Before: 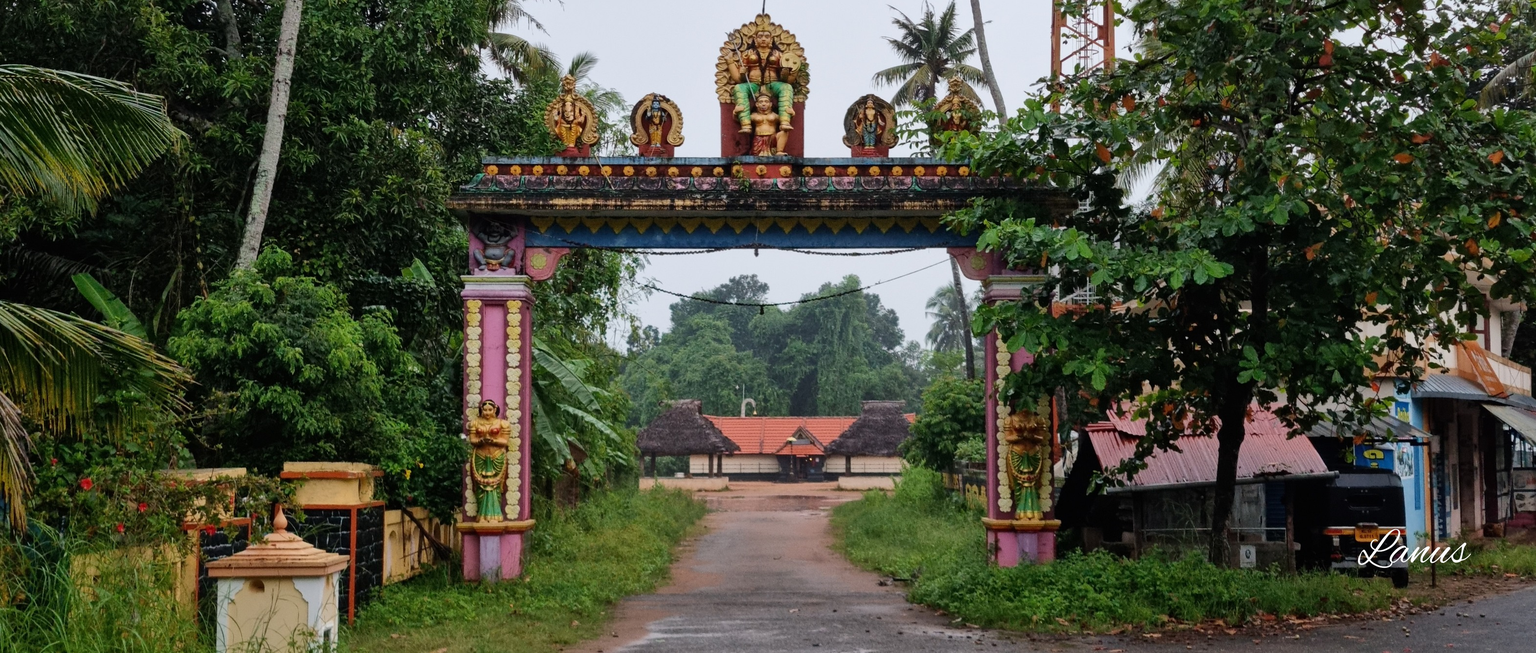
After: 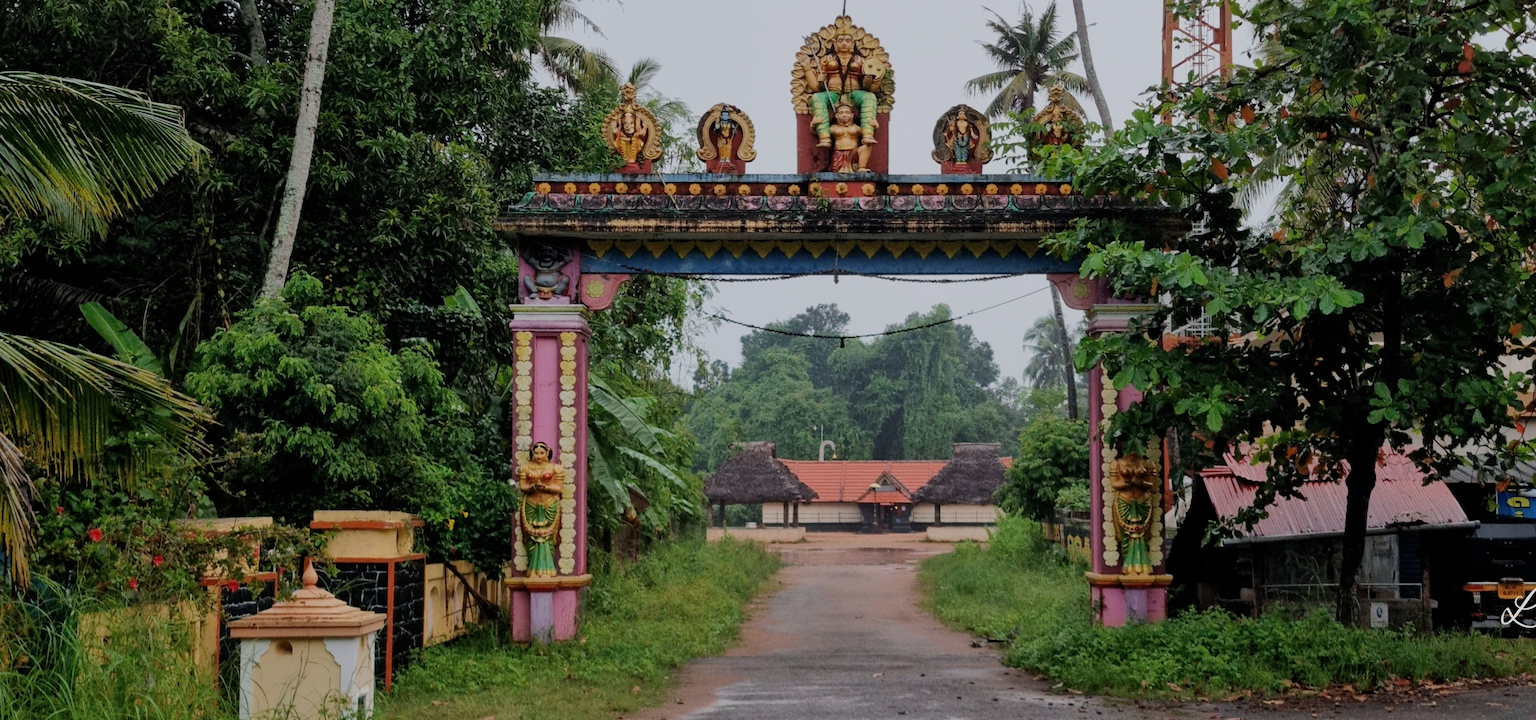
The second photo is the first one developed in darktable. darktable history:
filmic rgb: middle gray luminance 18.22%, black relative exposure -10.4 EV, white relative exposure 3.41 EV, threshold 3 EV, target black luminance 0%, hardness 6.06, latitude 98.37%, contrast 0.841, shadows ↔ highlights balance 0.702%, enable highlight reconstruction true
crop: right 9.491%, bottom 0.021%
